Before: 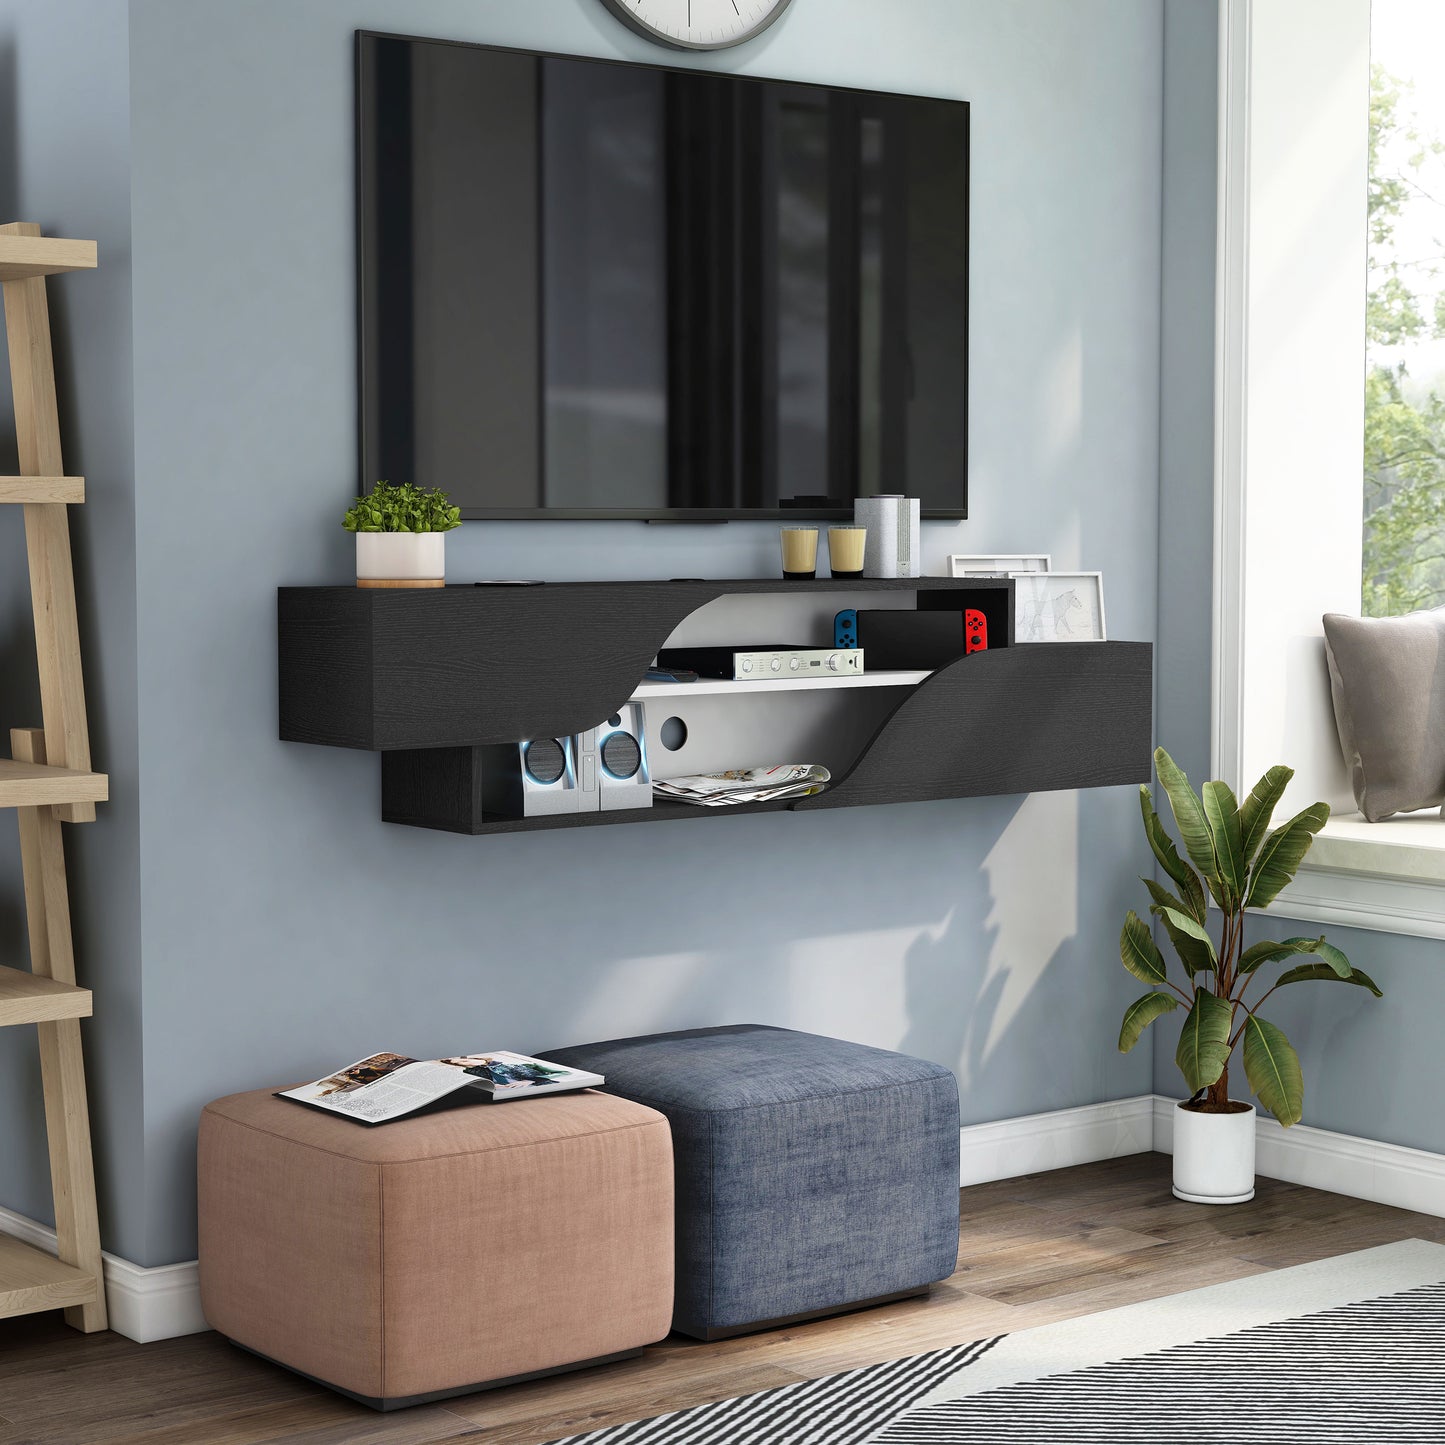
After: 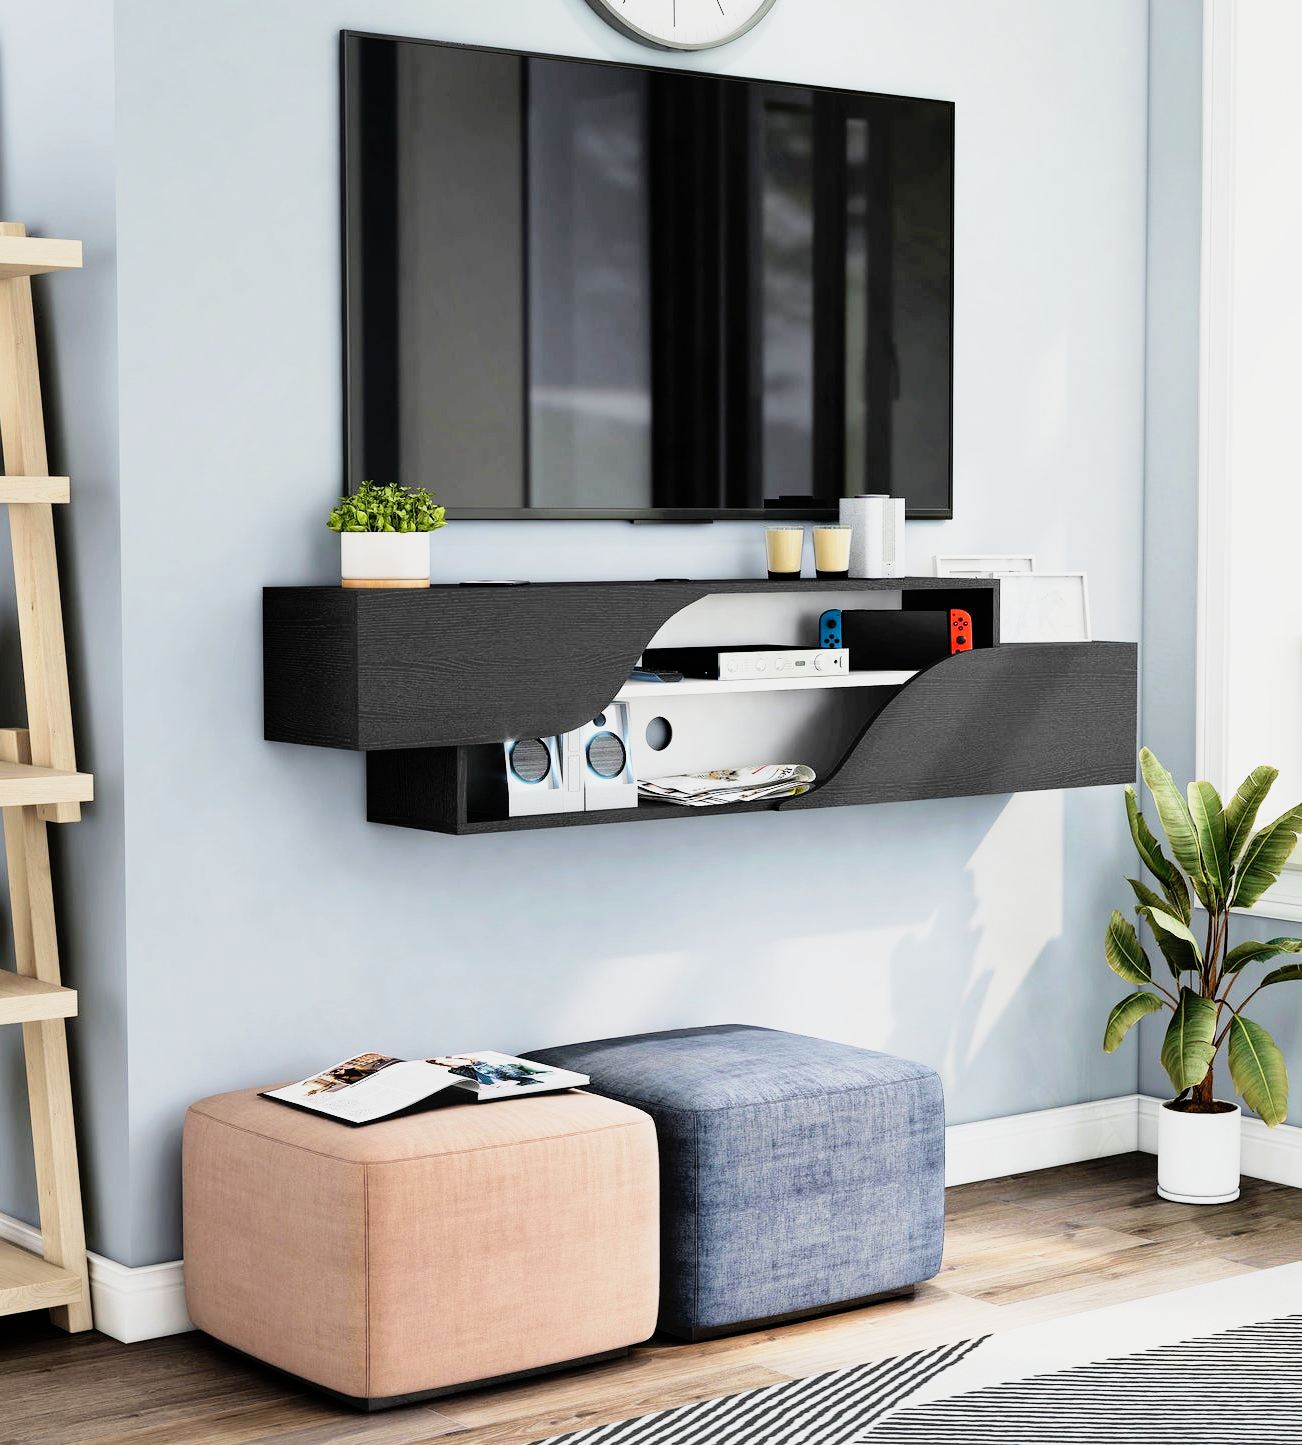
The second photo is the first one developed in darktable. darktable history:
filmic rgb: black relative exposure -7.65 EV, white relative exposure 4.56 EV, hardness 3.61, contrast 1.056, color science v6 (2022)
tone curve: curves: ch0 [(0, 0) (0.003, 0.003) (0.011, 0.012) (0.025, 0.028) (0.044, 0.049) (0.069, 0.091) (0.1, 0.144) (0.136, 0.21) (0.177, 0.277) (0.224, 0.352) (0.277, 0.433) (0.335, 0.523) (0.399, 0.613) (0.468, 0.702) (0.543, 0.79) (0.623, 0.867) (0.709, 0.916) (0.801, 0.946) (0.898, 0.972) (1, 1)], preserve colors none
crop and rotate: left 1.047%, right 8.833%
shadows and highlights: shadows 25.19, highlights -23.97
